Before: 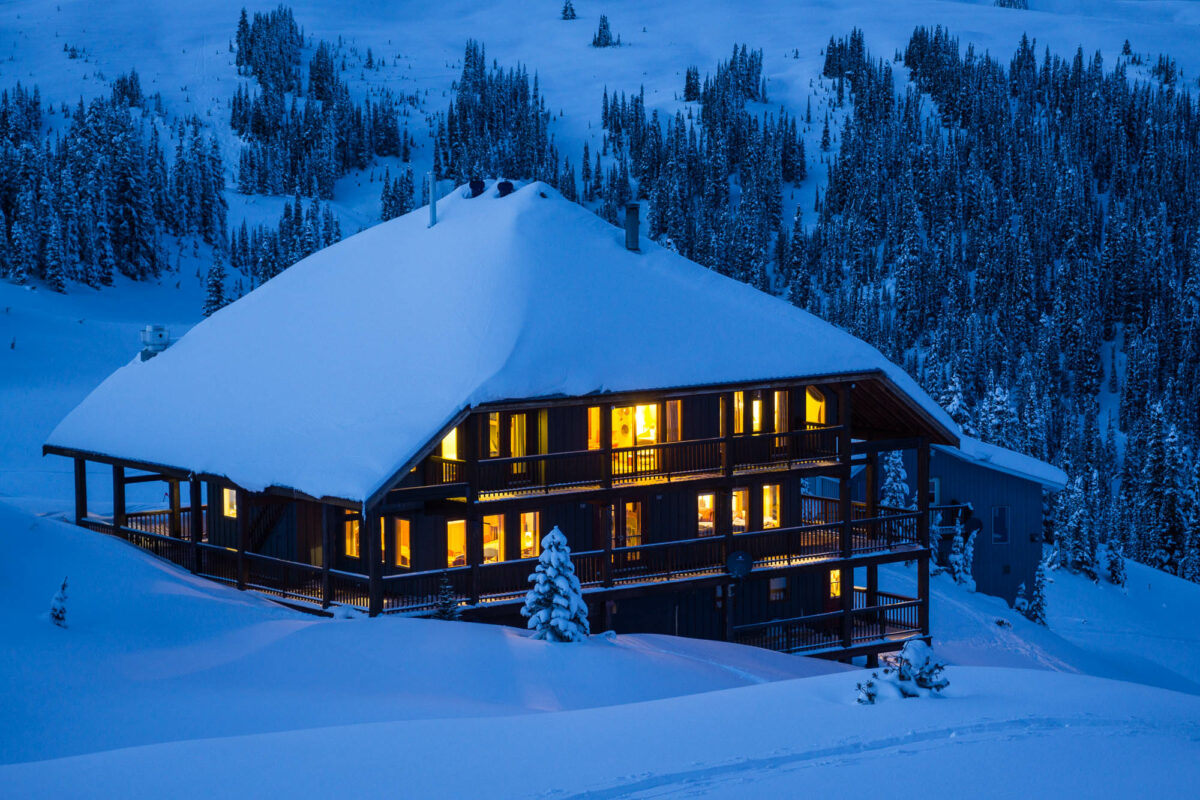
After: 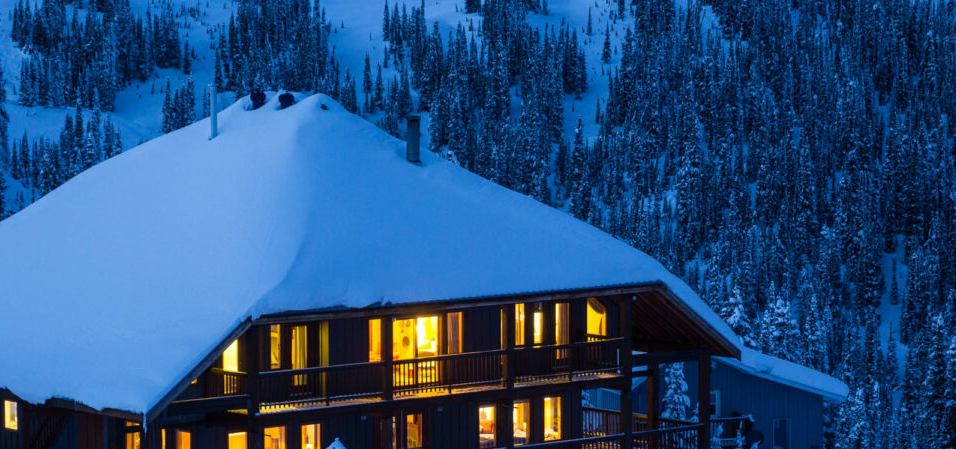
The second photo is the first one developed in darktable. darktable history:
crop: left 18.307%, top 11.072%, right 2.017%, bottom 32.801%
